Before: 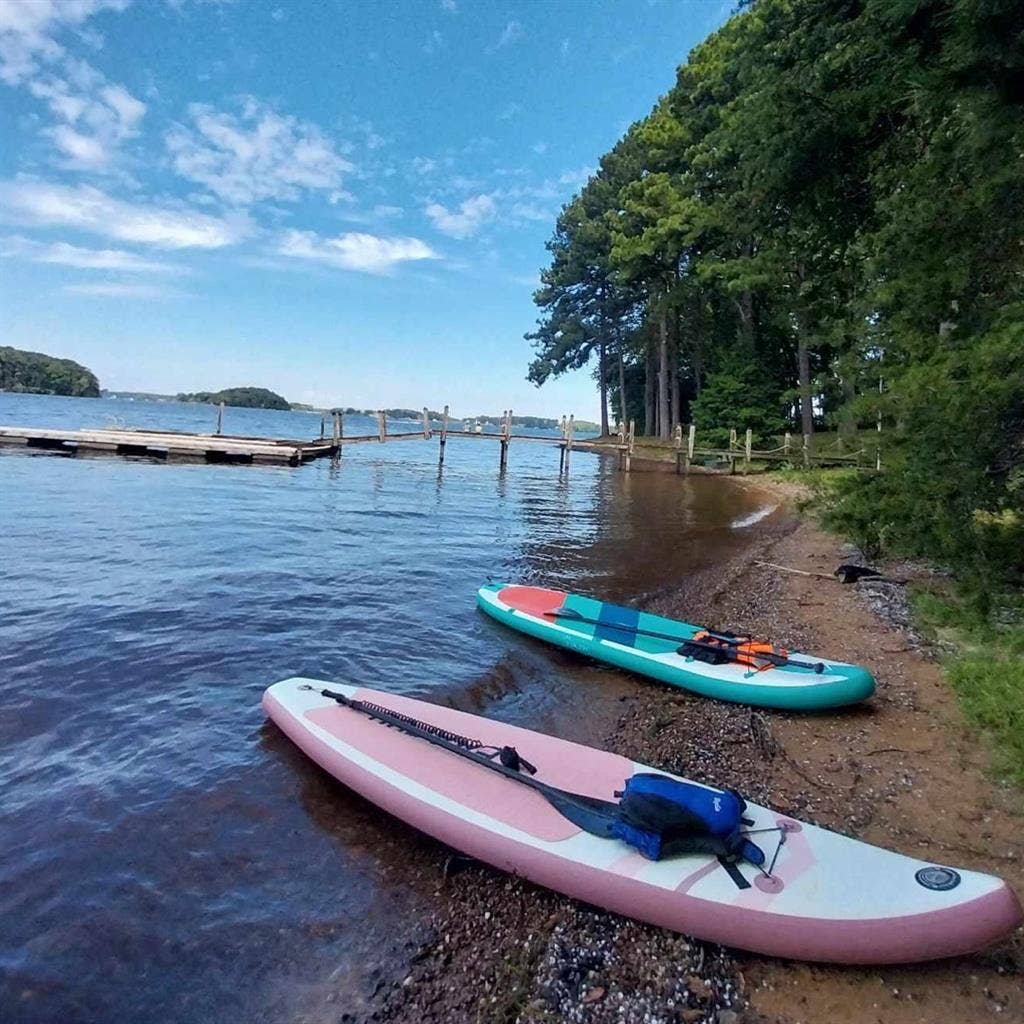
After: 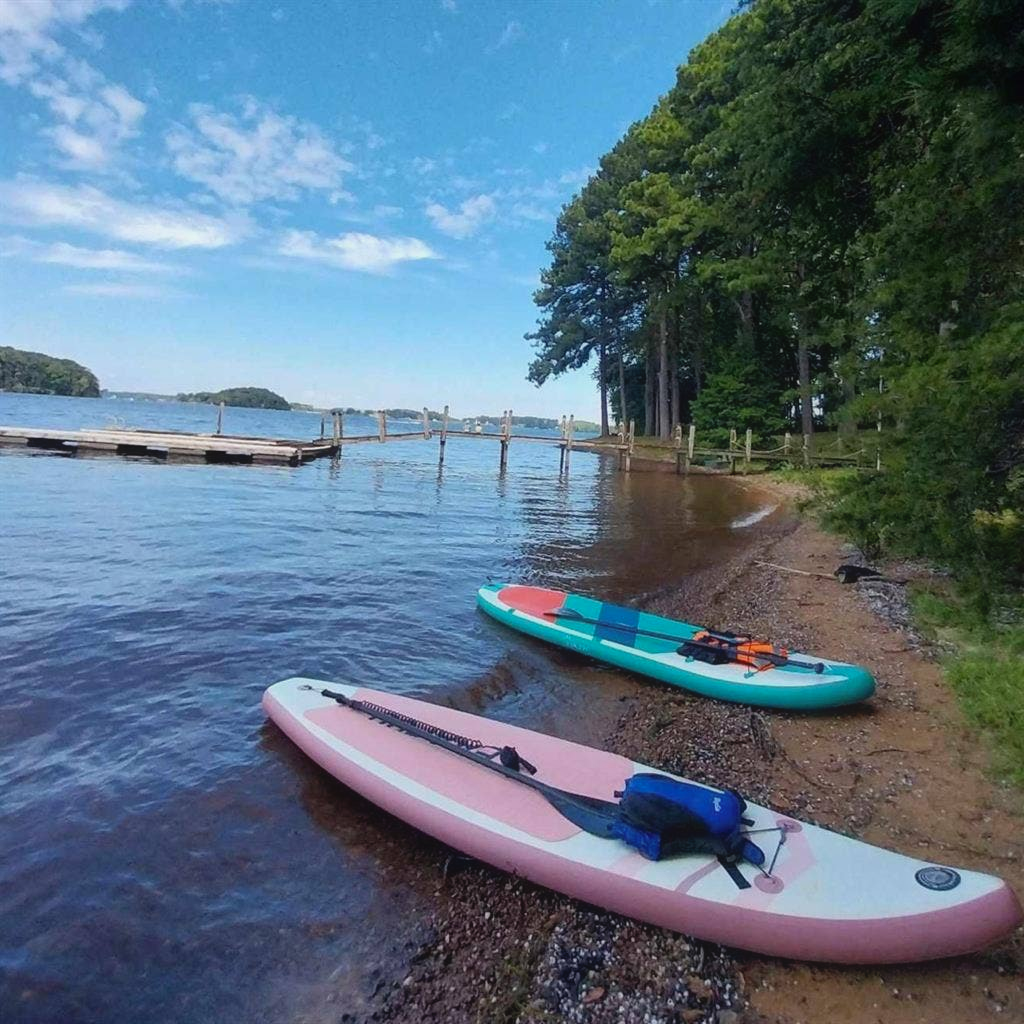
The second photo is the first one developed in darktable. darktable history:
tone equalizer: on, module defaults
contrast equalizer: y [[0.46, 0.454, 0.451, 0.451, 0.455, 0.46], [0.5 ×6], [0.5 ×6], [0 ×6], [0 ×6]]
